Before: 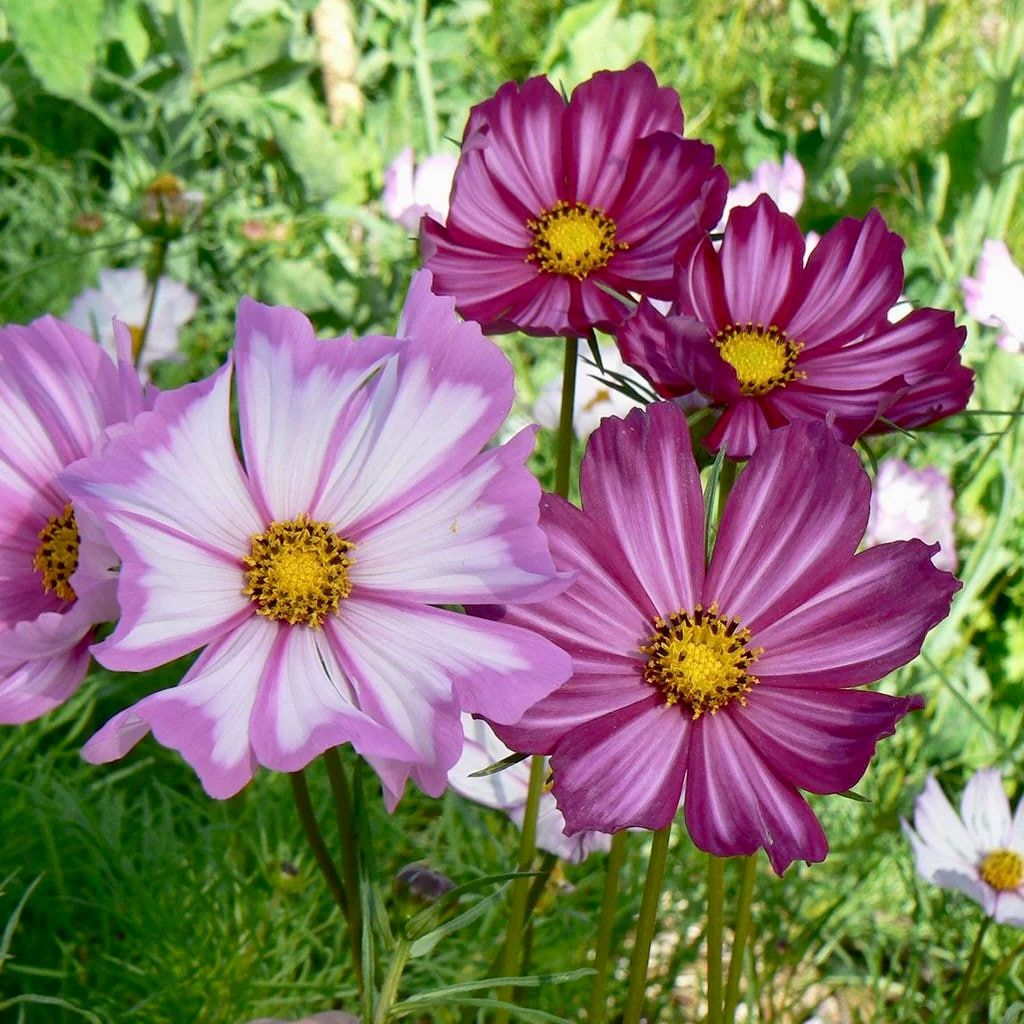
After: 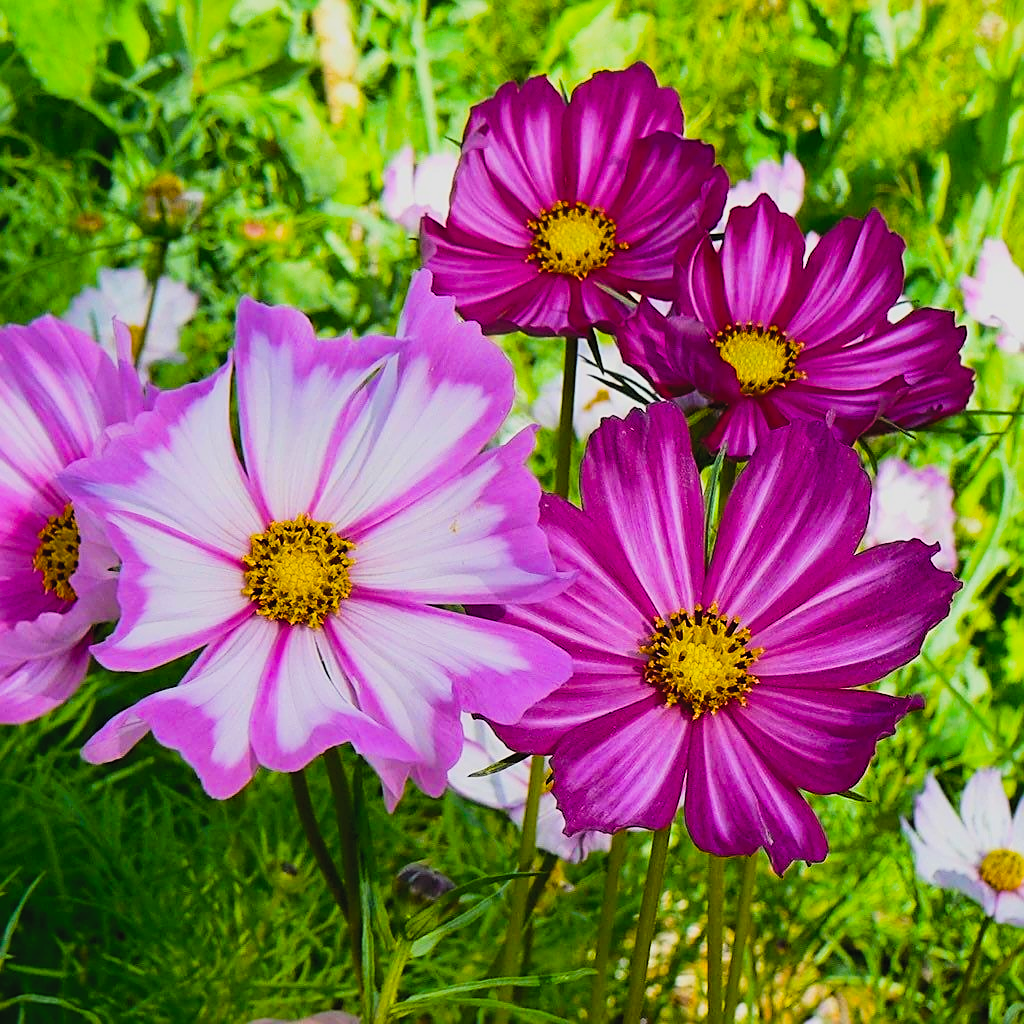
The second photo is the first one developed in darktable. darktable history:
color balance rgb: perceptual saturation grading › global saturation 100%
exposure: black level correction -0.023, exposure -0.039 EV, compensate highlight preservation false
sharpen: on, module defaults
filmic rgb: black relative exposure -5 EV, hardness 2.88, contrast 1.3, highlights saturation mix -30%
